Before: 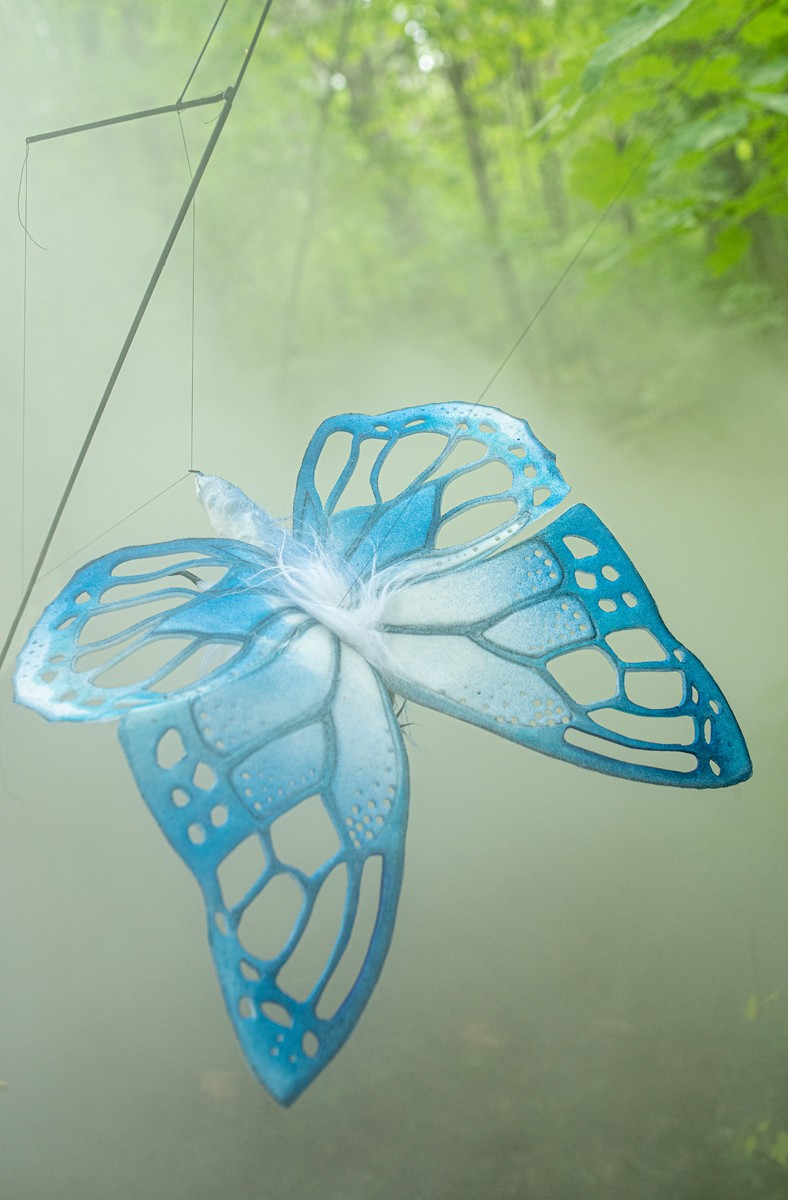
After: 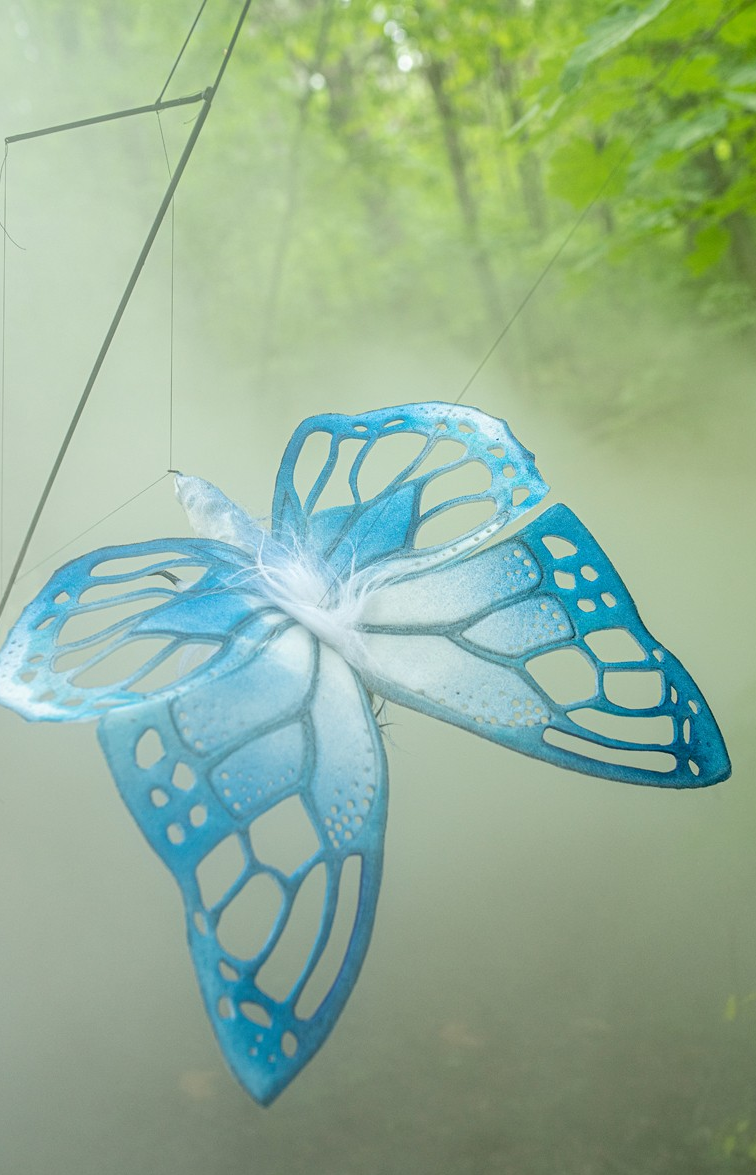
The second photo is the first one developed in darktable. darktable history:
crop and rotate: left 2.713%, right 1.323%, bottom 2.065%
